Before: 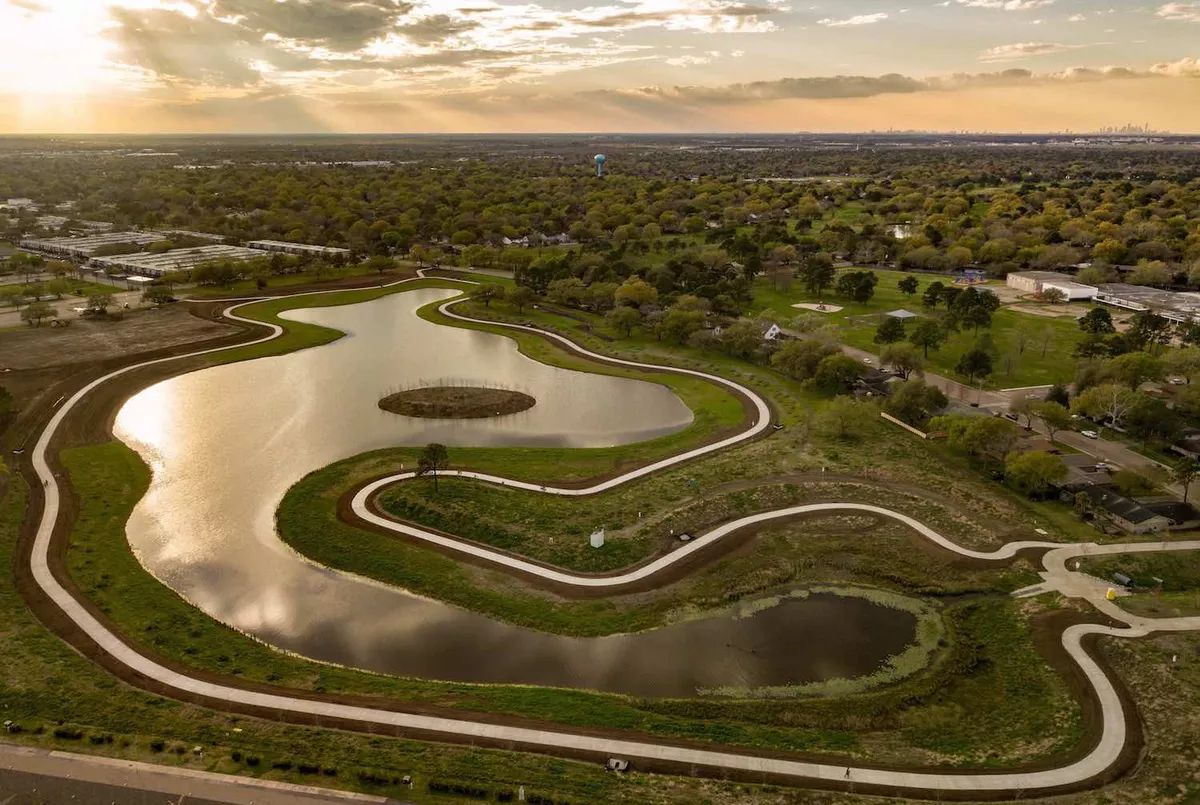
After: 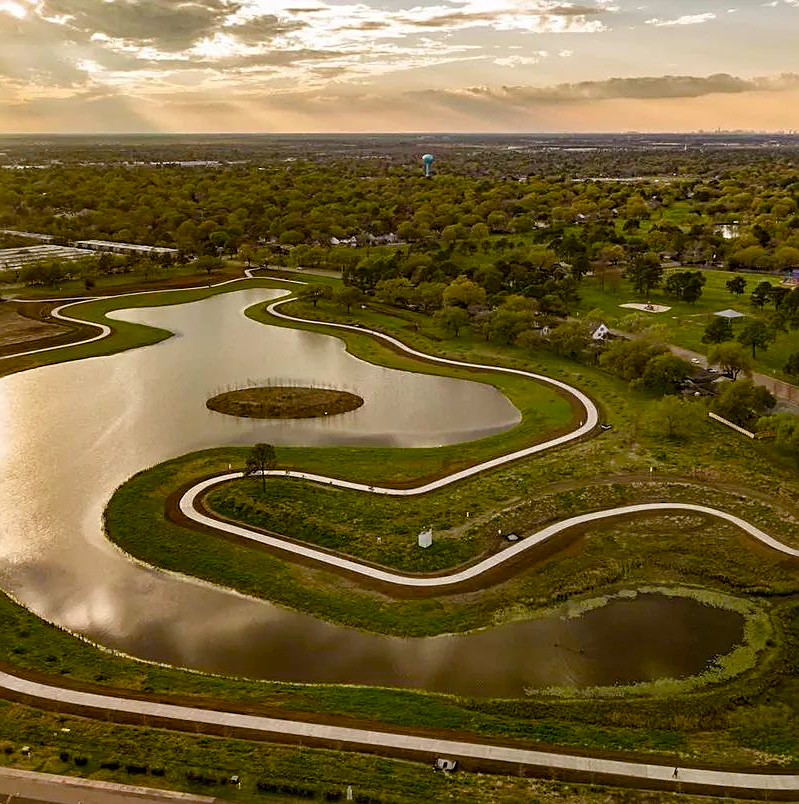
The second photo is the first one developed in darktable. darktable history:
sharpen: on, module defaults
crop and rotate: left 14.385%, right 18.948%
color balance rgb: perceptual saturation grading › global saturation 20%, perceptual saturation grading › highlights -25%, perceptual saturation grading › shadows 50%
